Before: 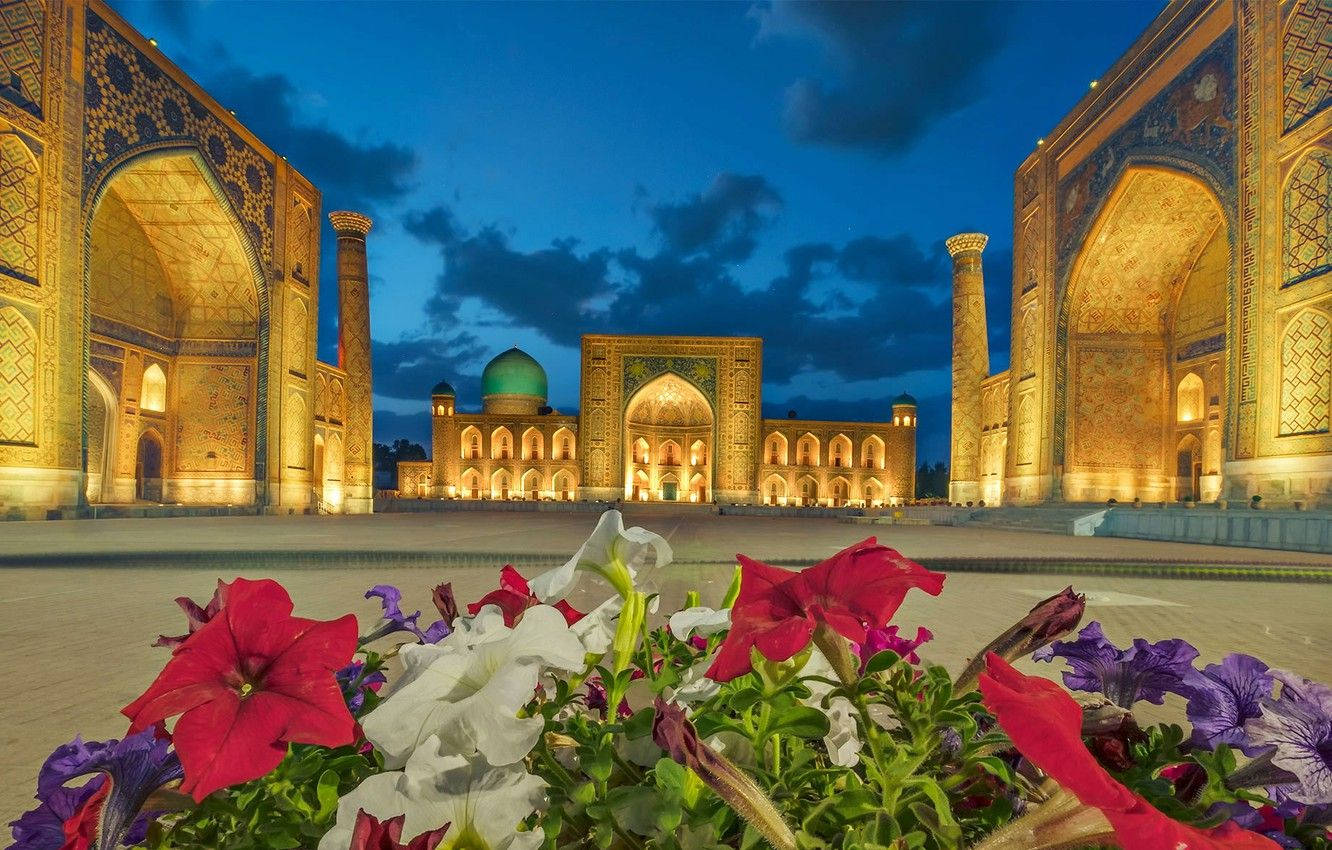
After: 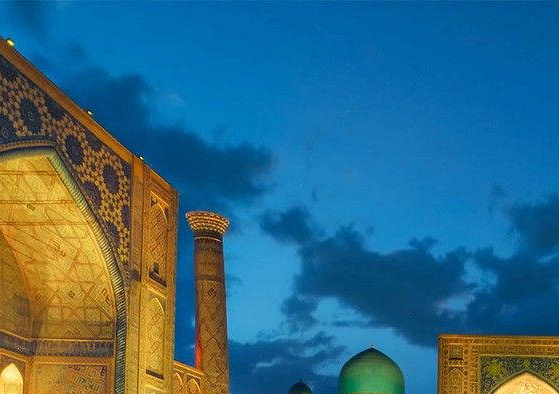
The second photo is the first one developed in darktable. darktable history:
crop and rotate: left 10.805%, top 0.076%, right 47.183%, bottom 53.548%
